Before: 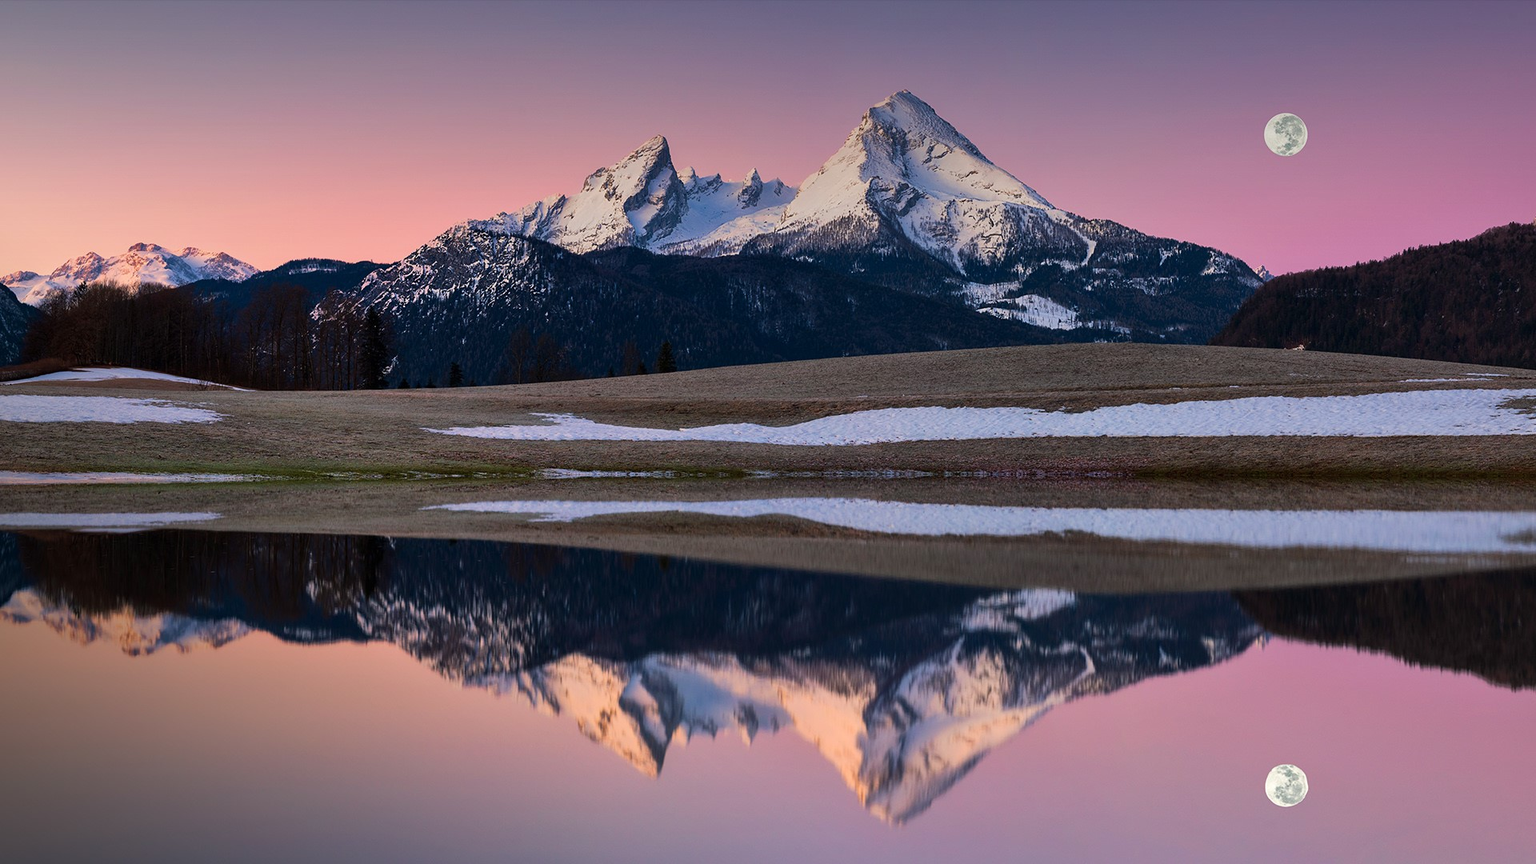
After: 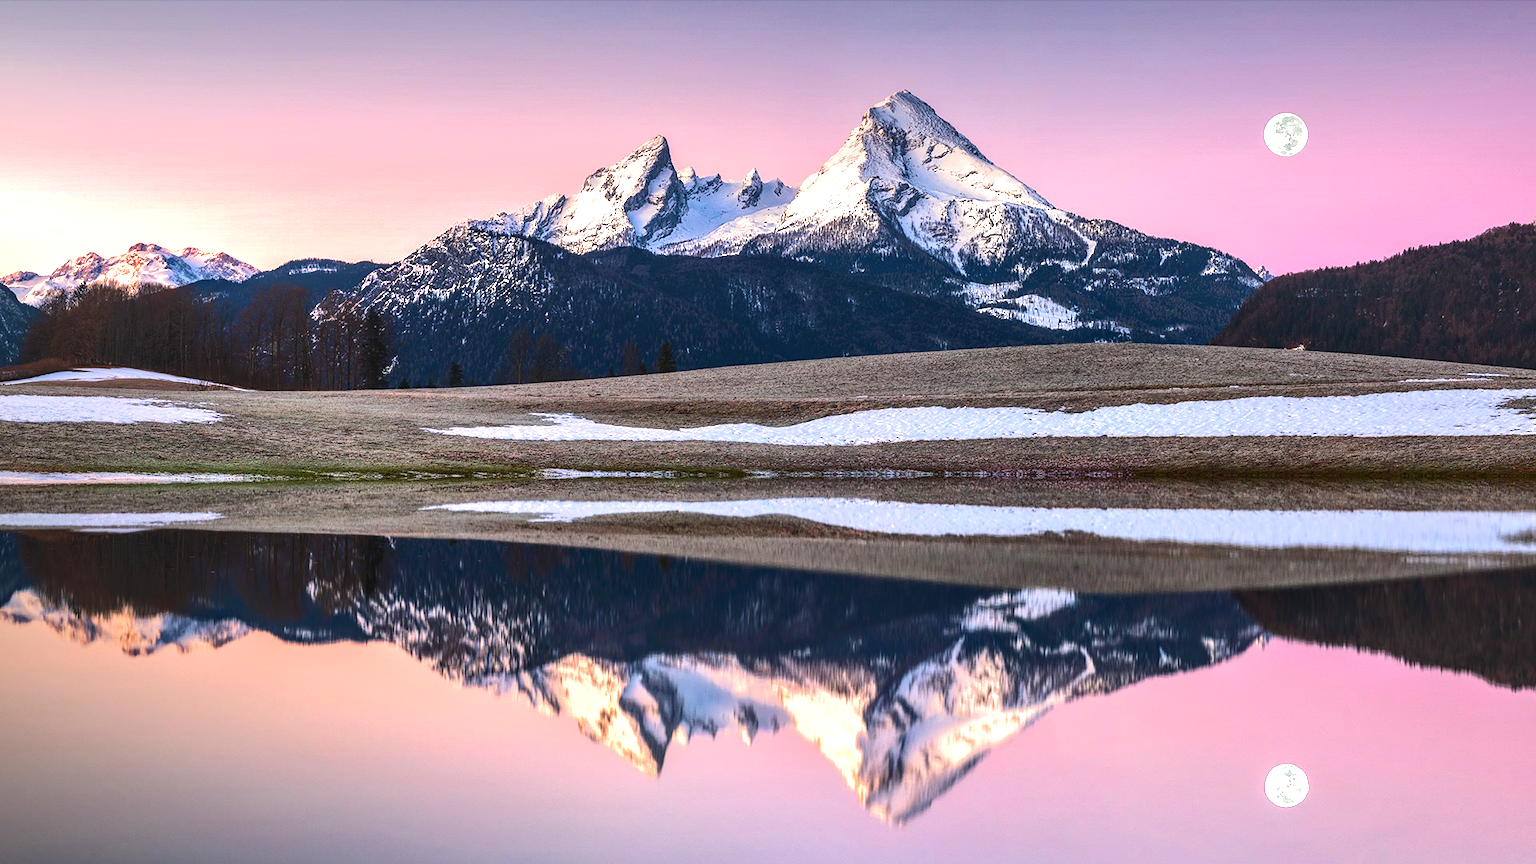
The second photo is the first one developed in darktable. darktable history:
local contrast: highlights 19%, detail 187%
exposure: black level correction 0, exposure 0.893 EV, compensate highlight preservation false
tone curve: curves: ch0 [(0, 0) (0.003, 0.217) (0.011, 0.217) (0.025, 0.229) (0.044, 0.243) (0.069, 0.253) (0.1, 0.265) (0.136, 0.281) (0.177, 0.305) (0.224, 0.331) (0.277, 0.369) (0.335, 0.415) (0.399, 0.472) (0.468, 0.543) (0.543, 0.609) (0.623, 0.676) (0.709, 0.734) (0.801, 0.798) (0.898, 0.849) (1, 1)], color space Lab, independent channels, preserve colors none
